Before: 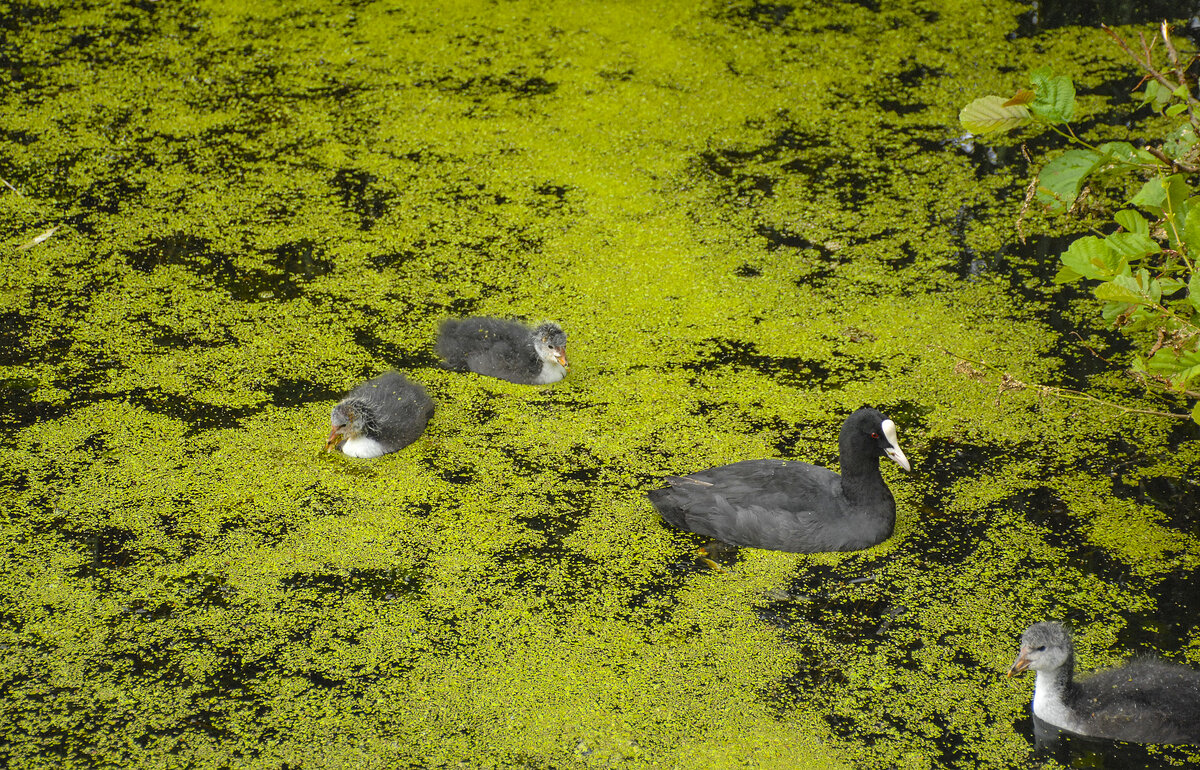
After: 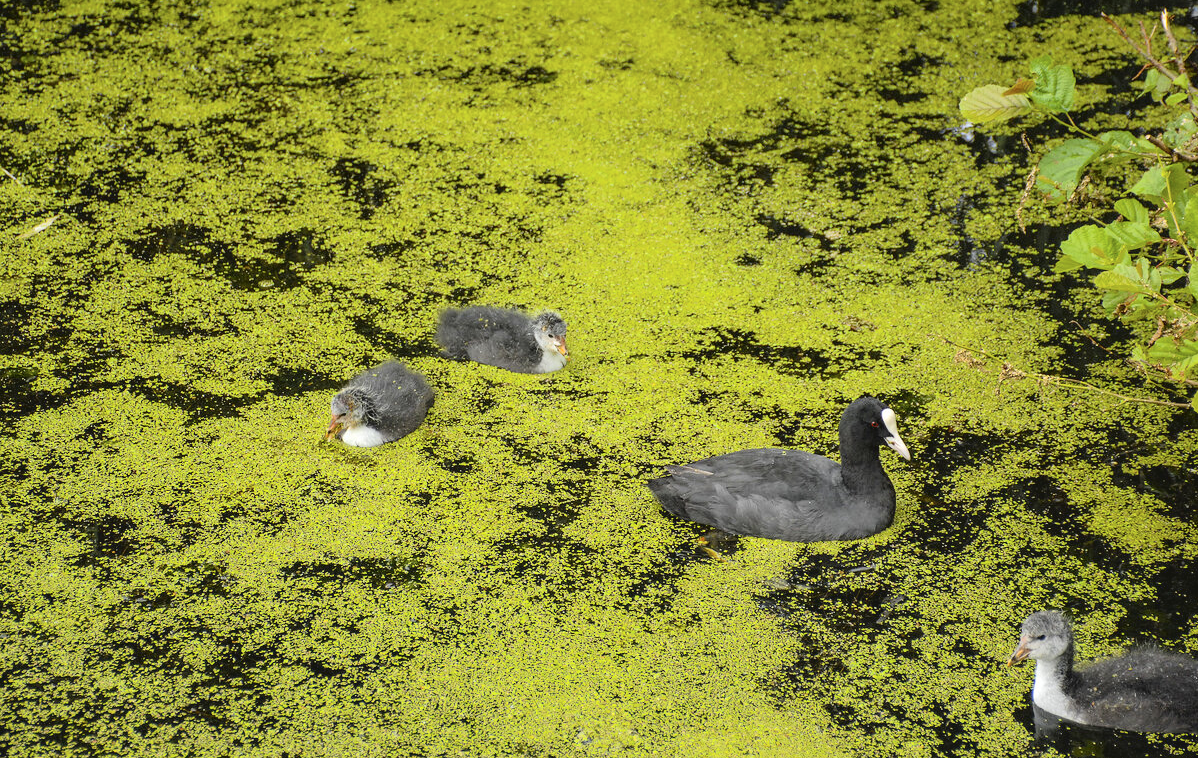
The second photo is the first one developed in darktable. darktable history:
crop: top 1.516%, right 0.104%
tone curve: curves: ch0 [(0, 0) (0.003, 0.059) (0.011, 0.059) (0.025, 0.057) (0.044, 0.055) (0.069, 0.057) (0.1, 0.083) (0.136, 0.128) (0.177, 0.185) (0.224, 0.242) (0.277, 0.308) (0.335, 0.383) (0.399, 0.468) (0.468, 0.547) (0.543, 0.632) (0.623, 0.71) (0.709, 0.801) (0.801, 0.859) (0.898, 0.922) (1, 1)], color space Lab, independent channels, preserve colors none
